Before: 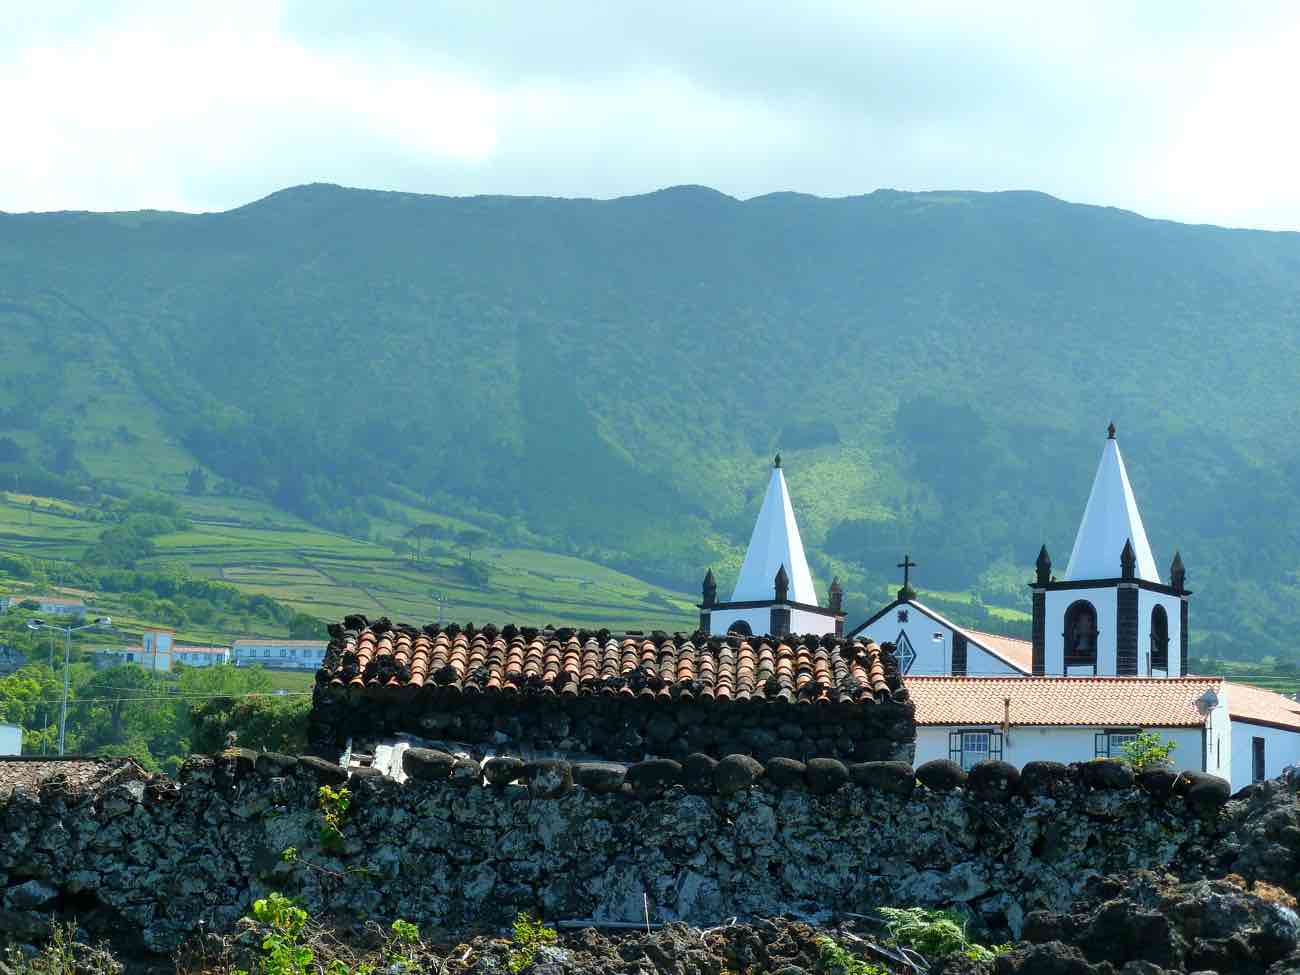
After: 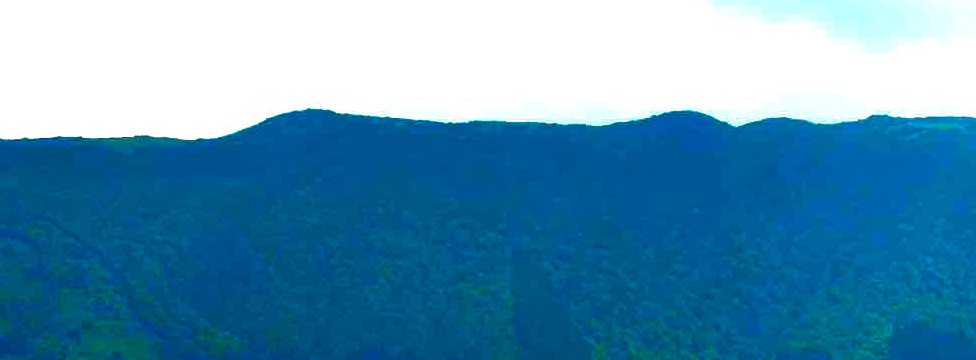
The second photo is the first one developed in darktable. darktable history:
haze removal: adaptive false
exposure: exposure 0.558 EV, compensate highlight preservation false
color balance rgb: power › chroma 0.474%, power › hue 258.57°, global offset › luminance 0.26%, perceptual saturation grading › global saturation 0.849%, perceptual saturation grading › mid-tones 11.458%, global vibrance 15.079%
crop: left 0.536%, top 7.627%, right 23.422%, bottom 54.677%
contrast brightness saturation: brightness -0.98, saturation 0.998
